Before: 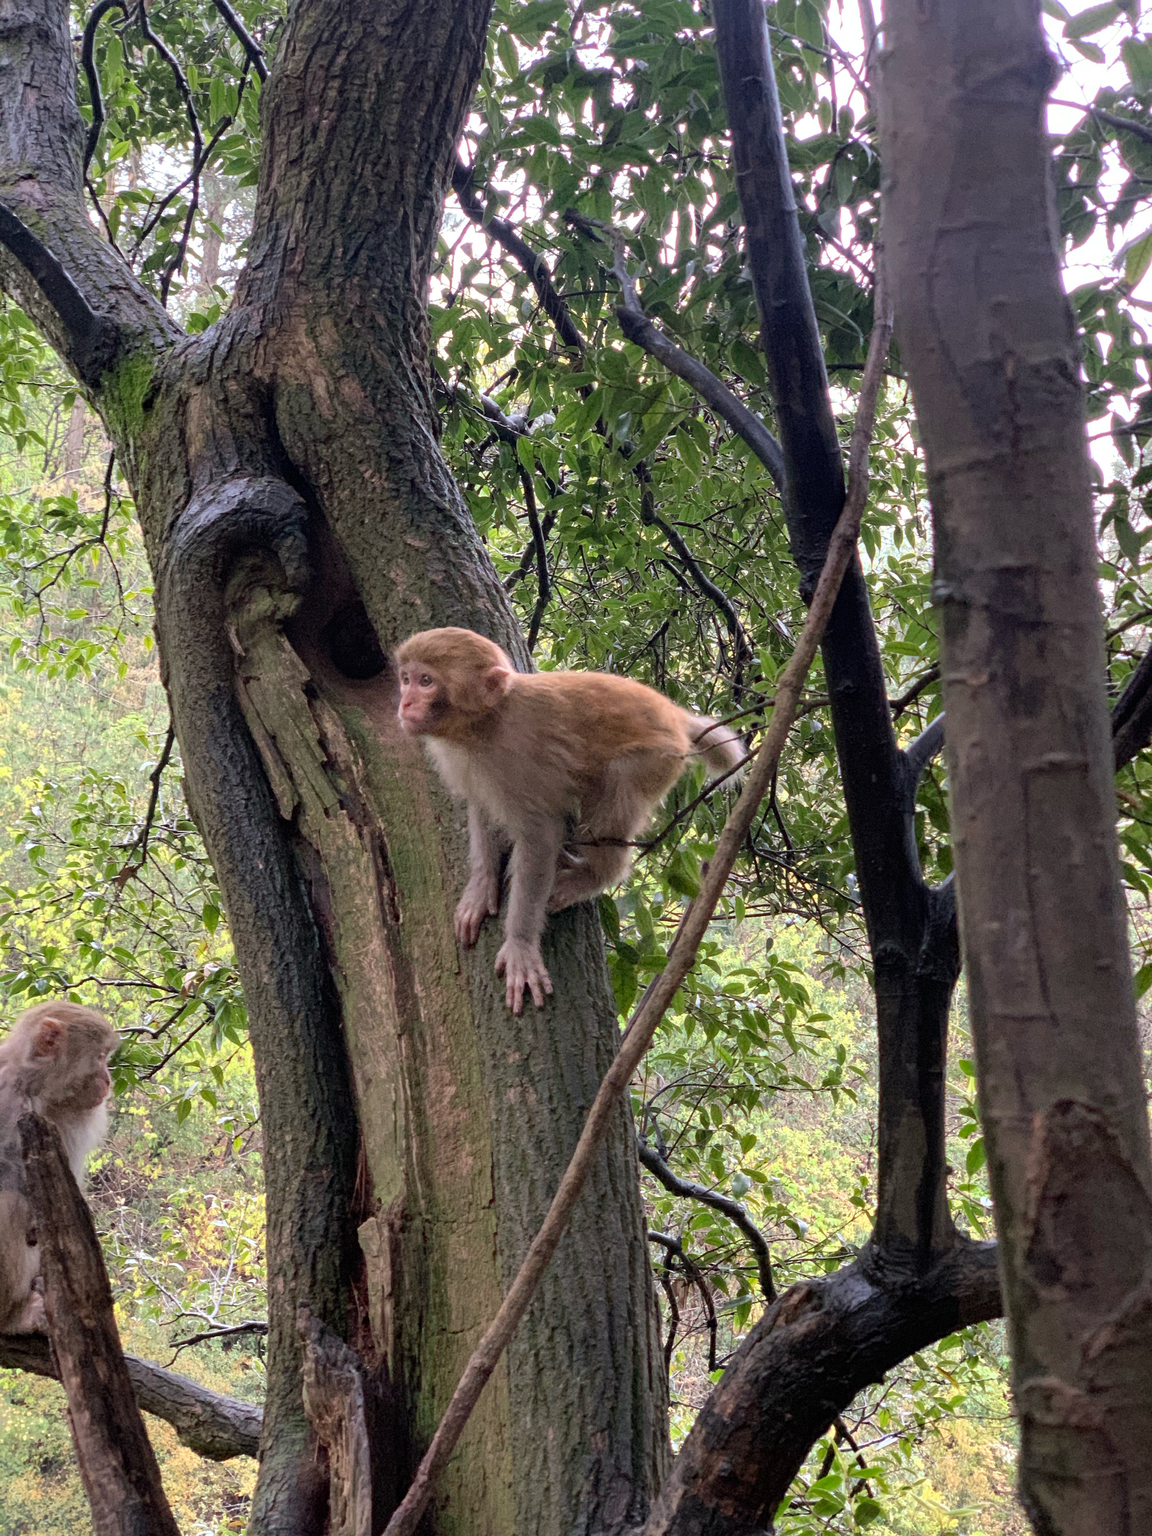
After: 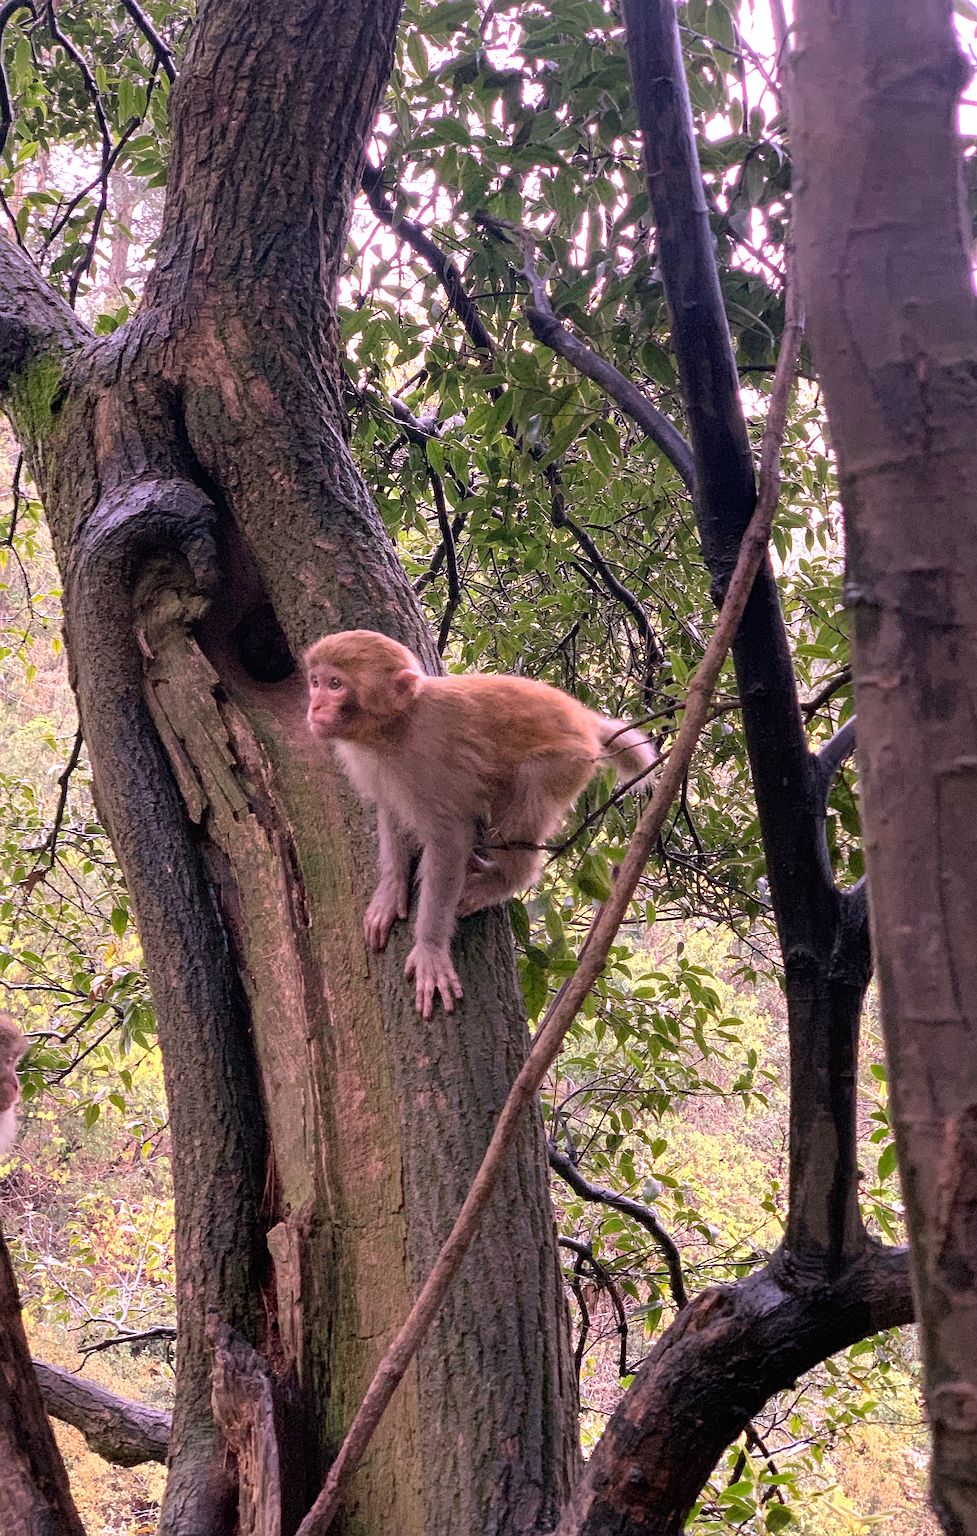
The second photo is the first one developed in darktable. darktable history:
crop: left 8.026%, right 7.374%
white balance: red 1.188, blue 1.11
sharpen: amount 0.55
